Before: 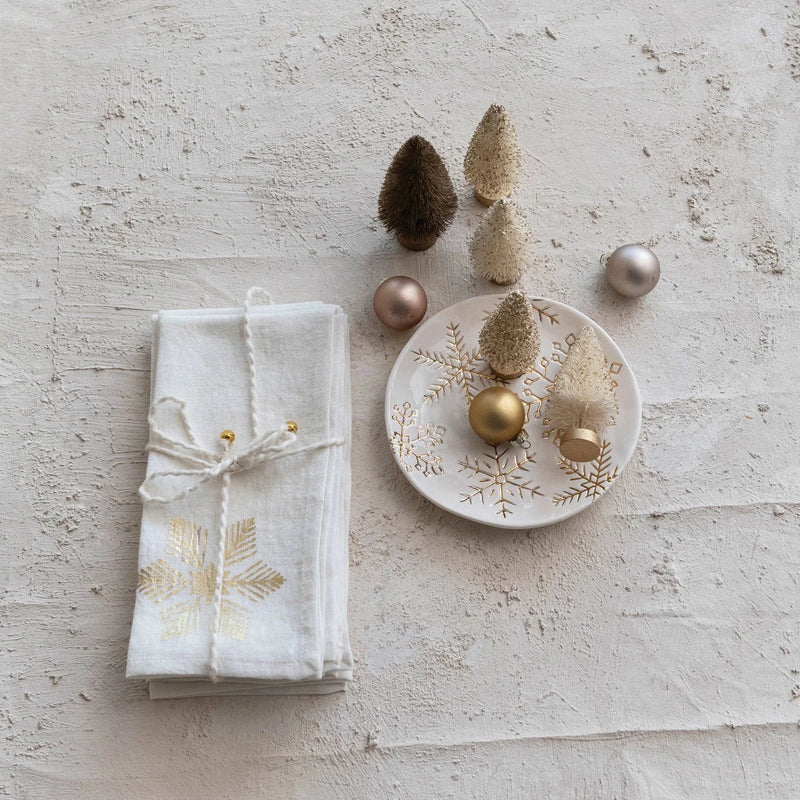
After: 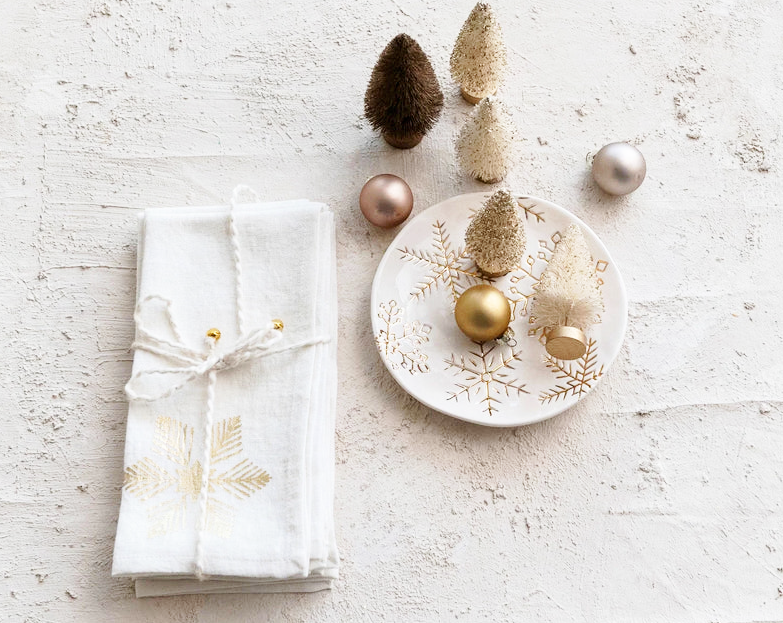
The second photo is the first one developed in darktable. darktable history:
base curve: curves: ch0 [(0, 0) (0.005, 0.002) (0.15, 0.3) (0.4, 0.7) (0.75, 0.95) (1, 1)], preserve colors none
crop and rotate: left 1.814%, top 12.818%, right 0.25%, bottom 9.225%
